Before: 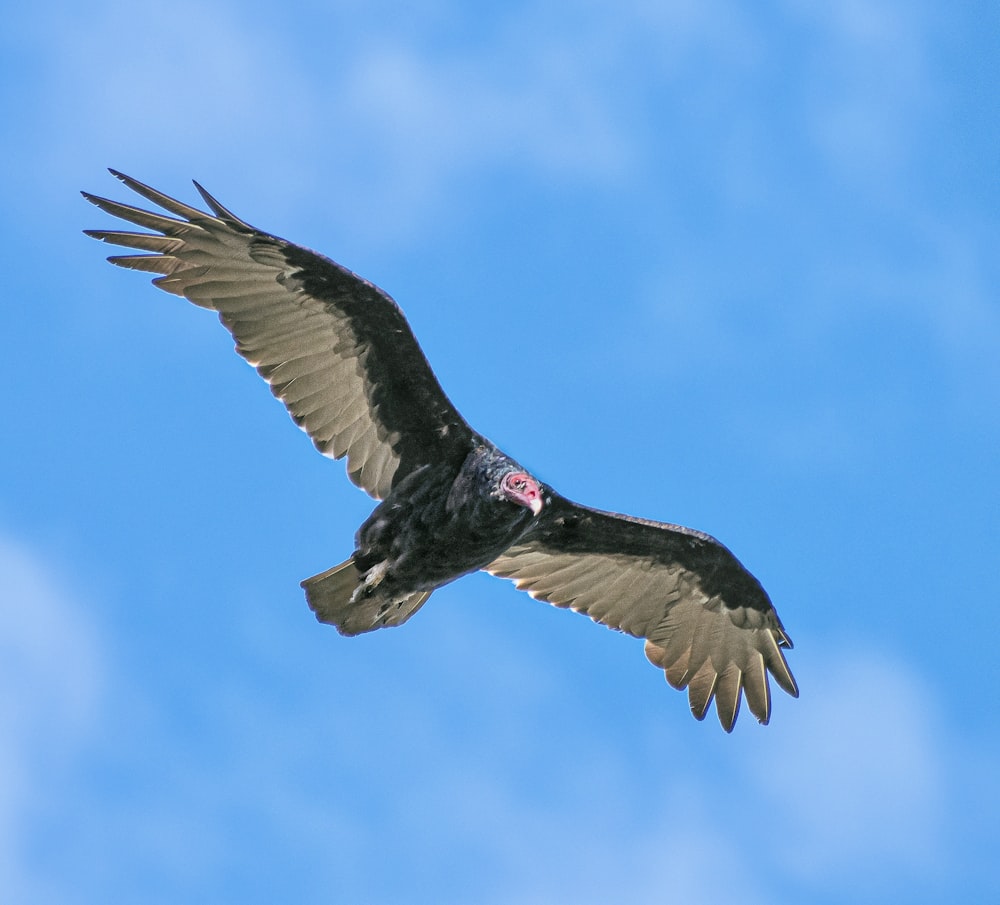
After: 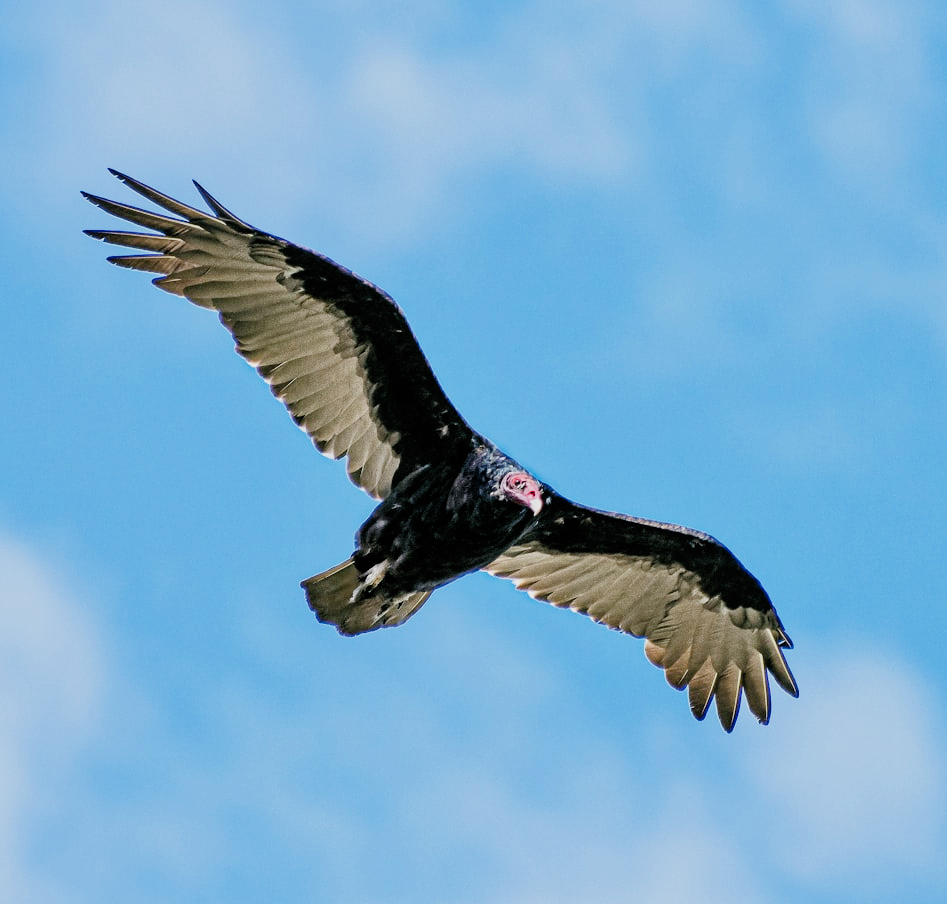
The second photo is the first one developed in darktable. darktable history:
filmic rgb: black relative exposure -5.12 EV, white relative exposure 4 EV, hardness 2.88, contrast 1.497, preserve chrominance no, color science v4 (2020), type of noise poissonian
crop and rotate: right 5.247%
